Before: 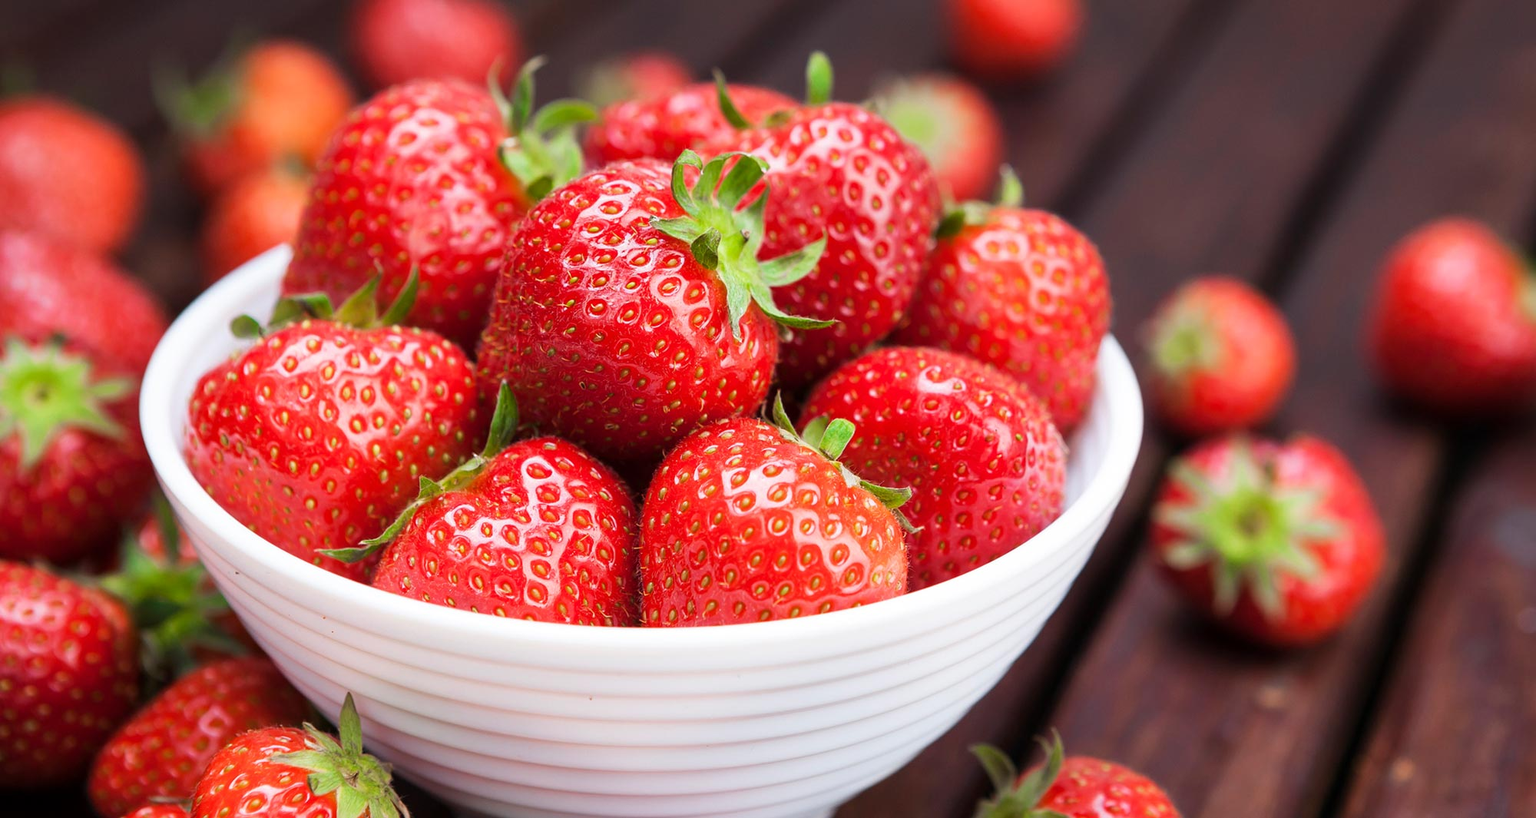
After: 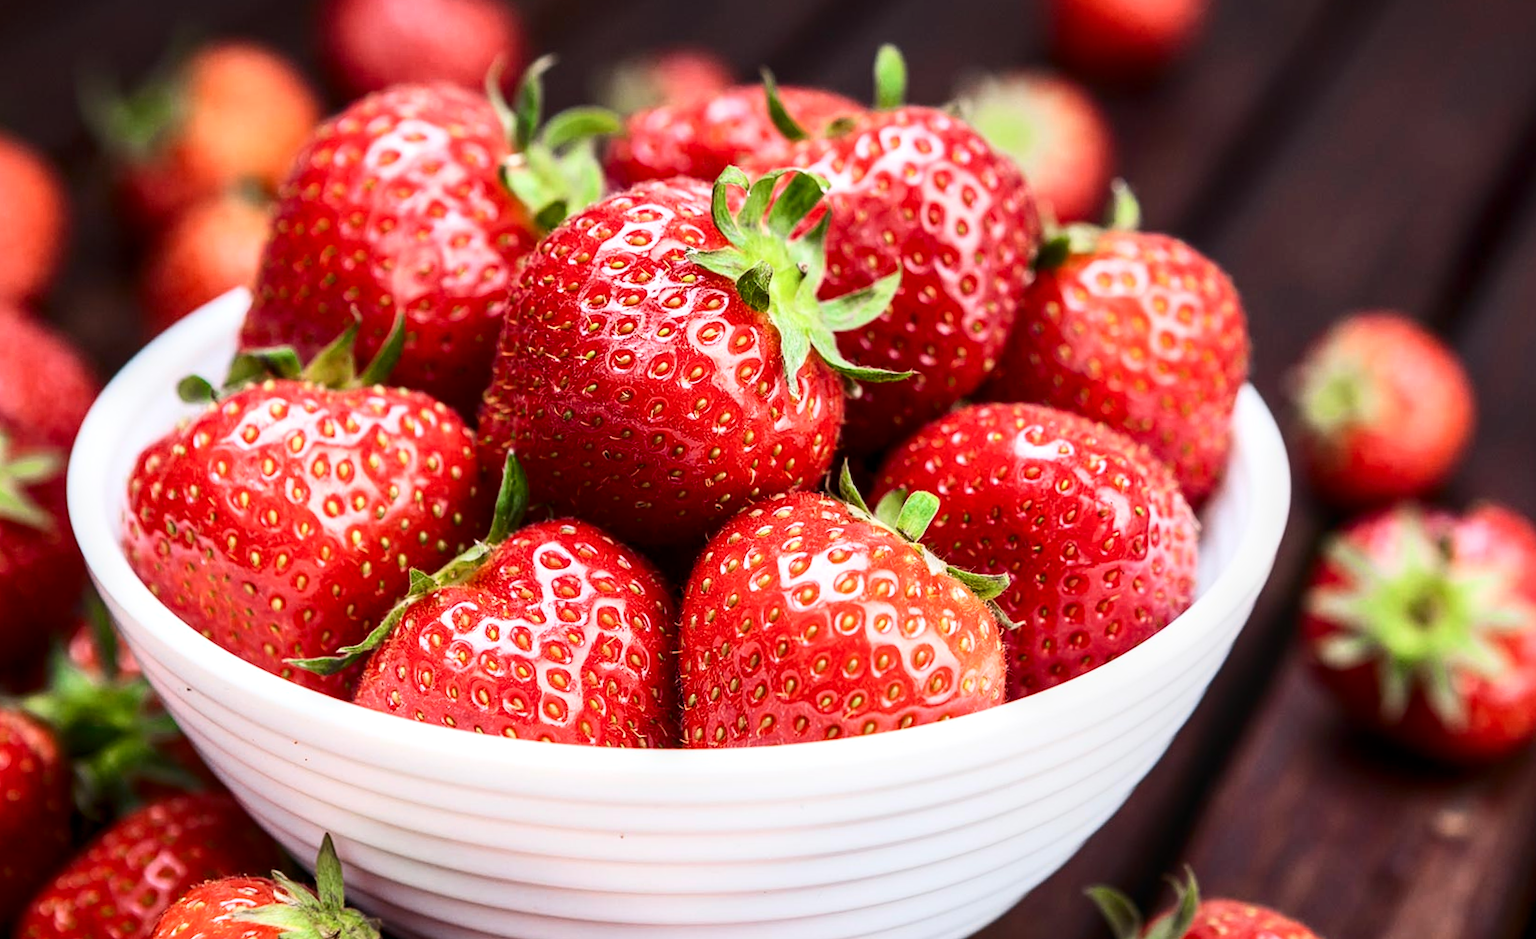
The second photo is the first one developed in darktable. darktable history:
crop and rotate: angle 0.791°, left 4.382%, top 0.551%, right 11.419%, bottom 2.656%
local contrast: detail 130%
contrast brightness saturation: contrast 0.286
